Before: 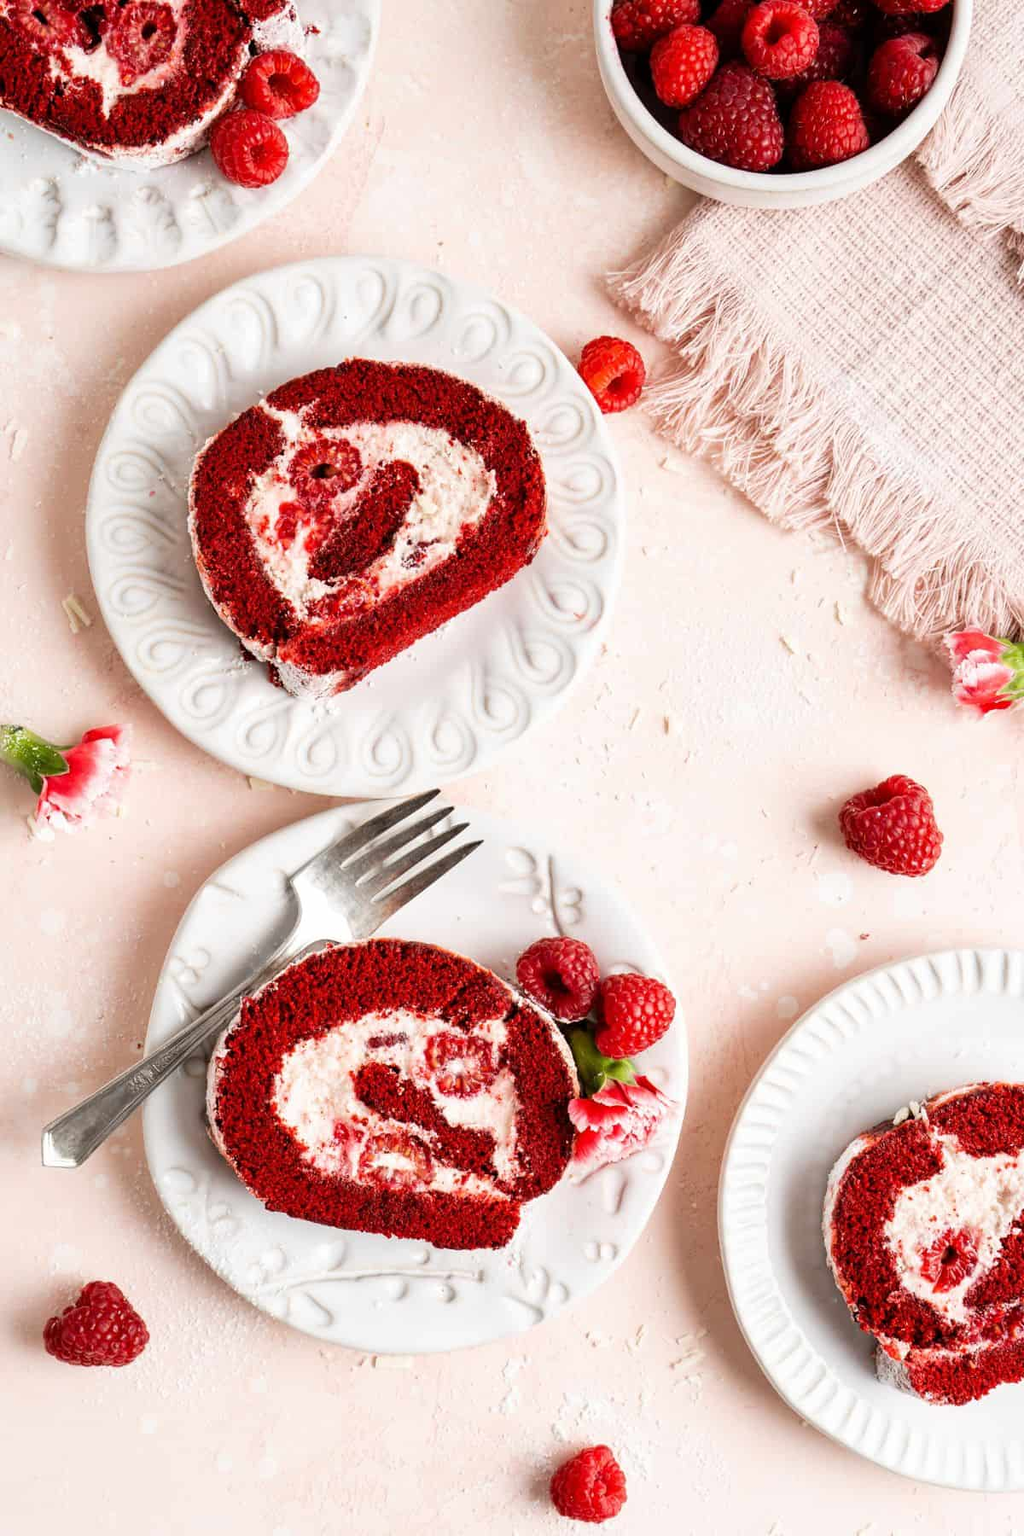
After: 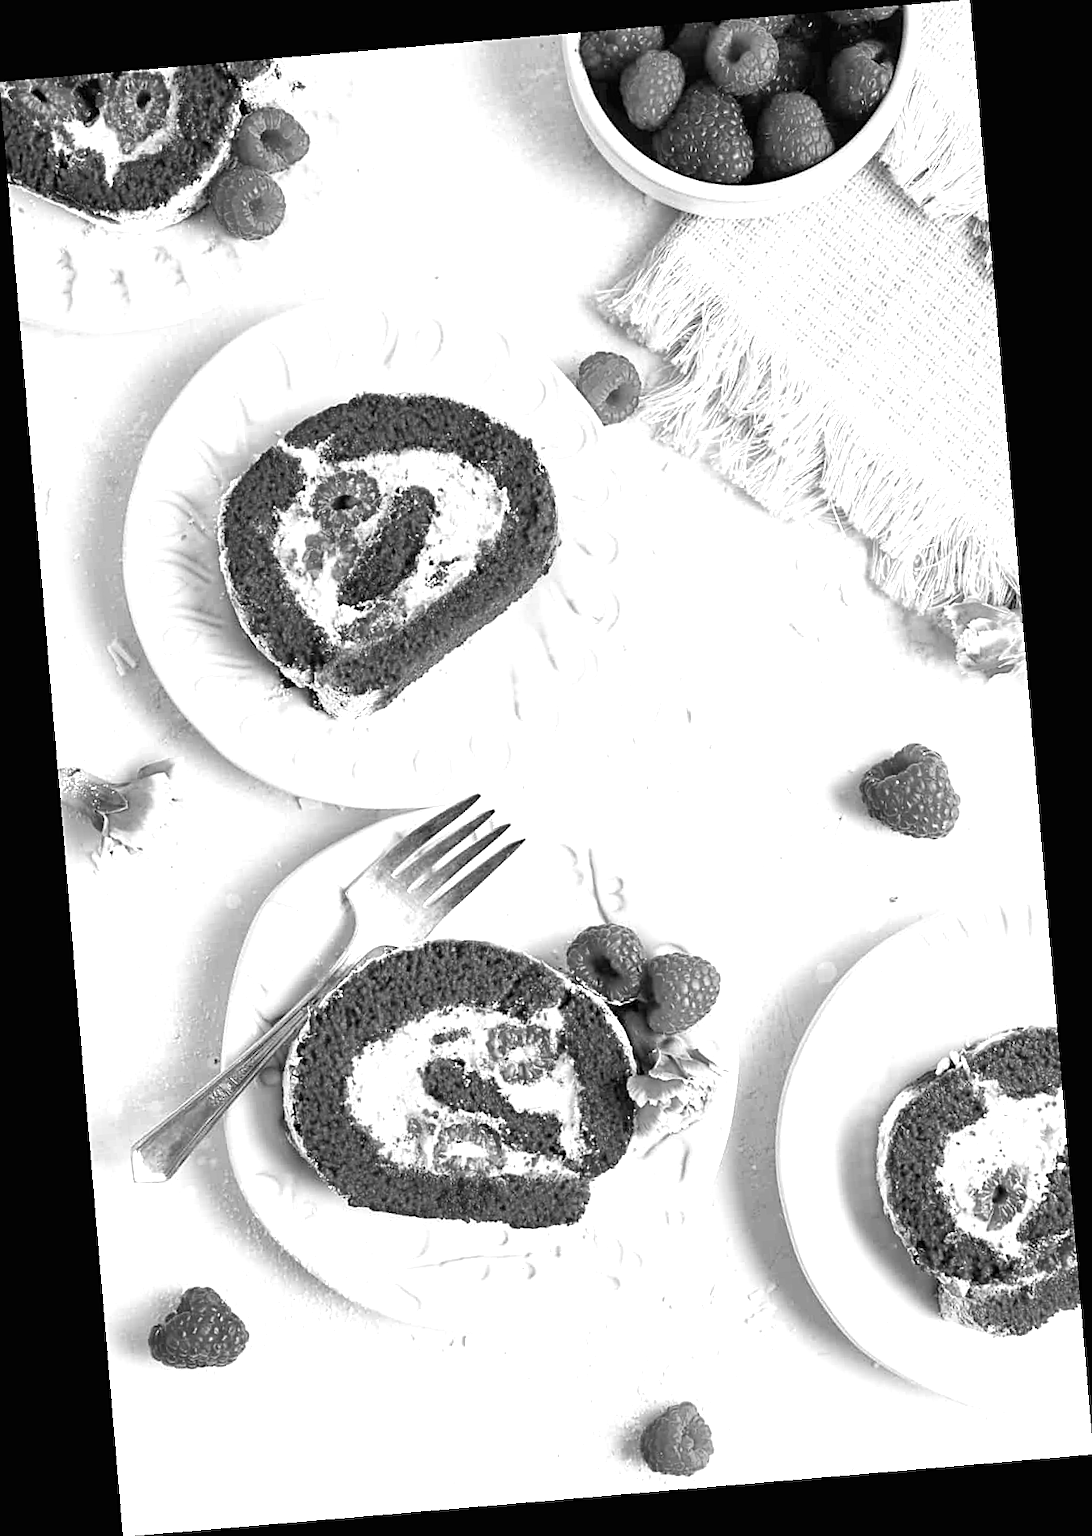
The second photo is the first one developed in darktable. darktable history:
white balance: emerald 1
sharpen: on, module defaults
monochrome: a -92.57, b 58.91
exposure: black level correction -0.001, exposure 0.9 EV, compensate exposure bias true, compensate highlight preservation false
rotate and perspective: rotation -4.86°, automatic cropping off
